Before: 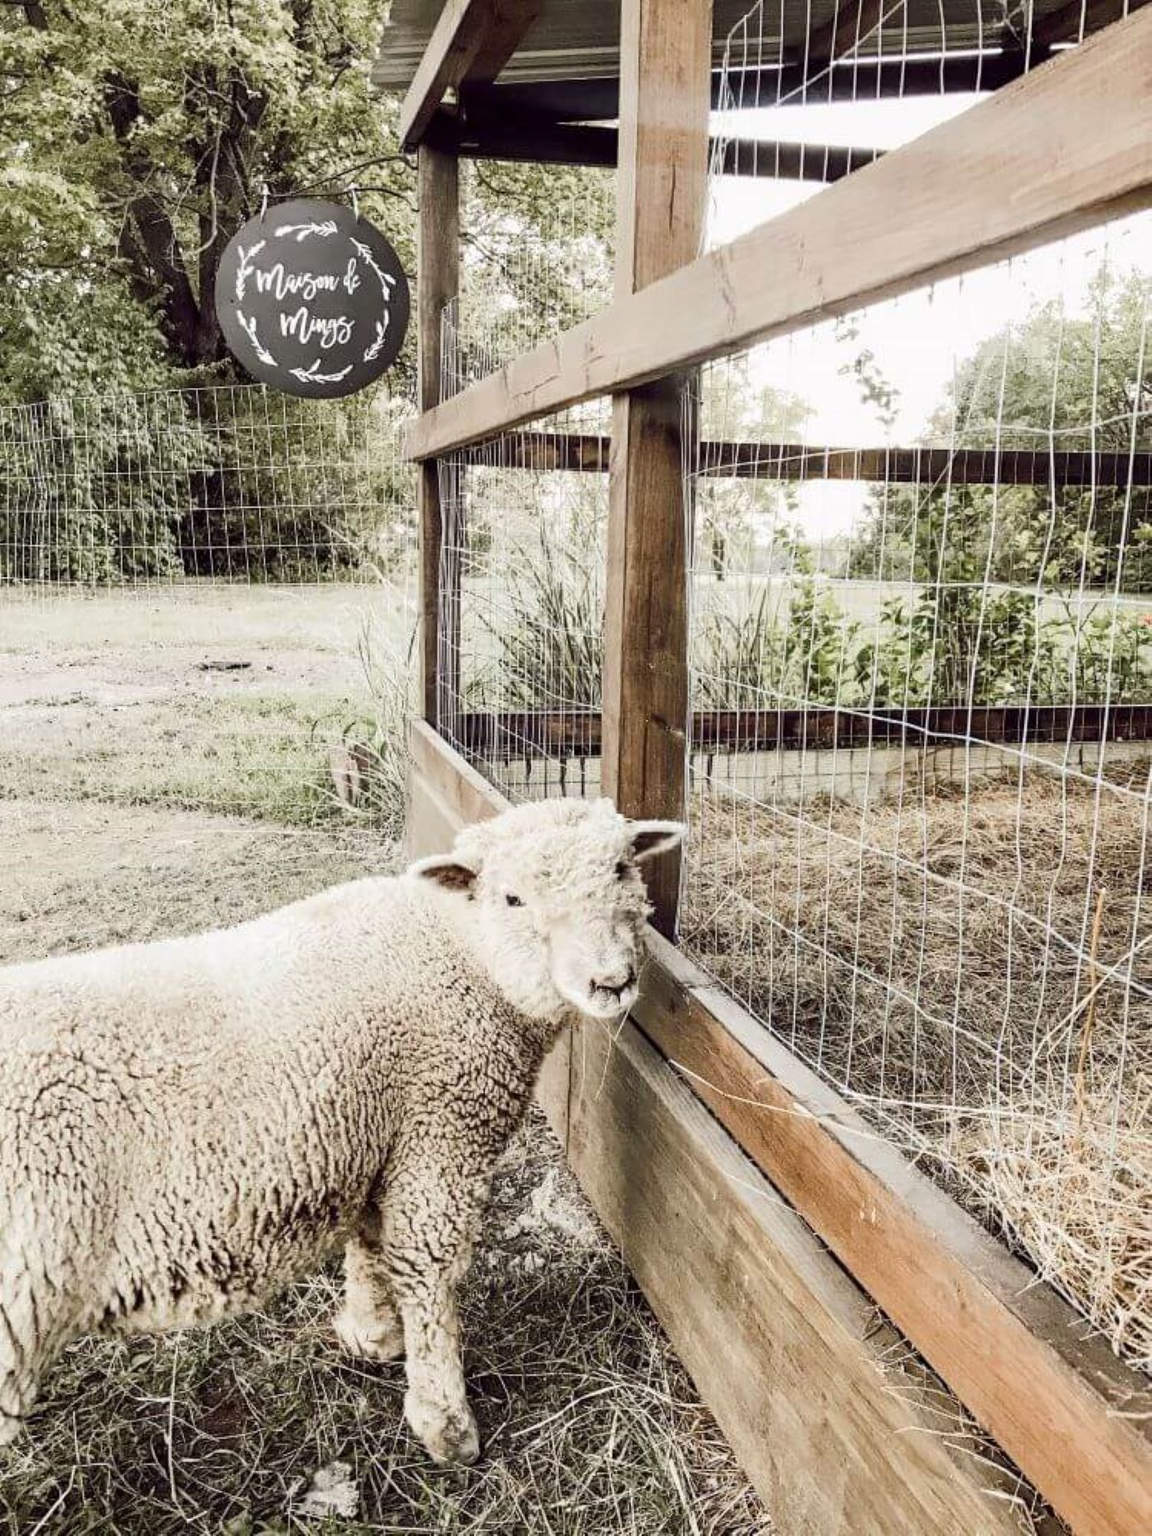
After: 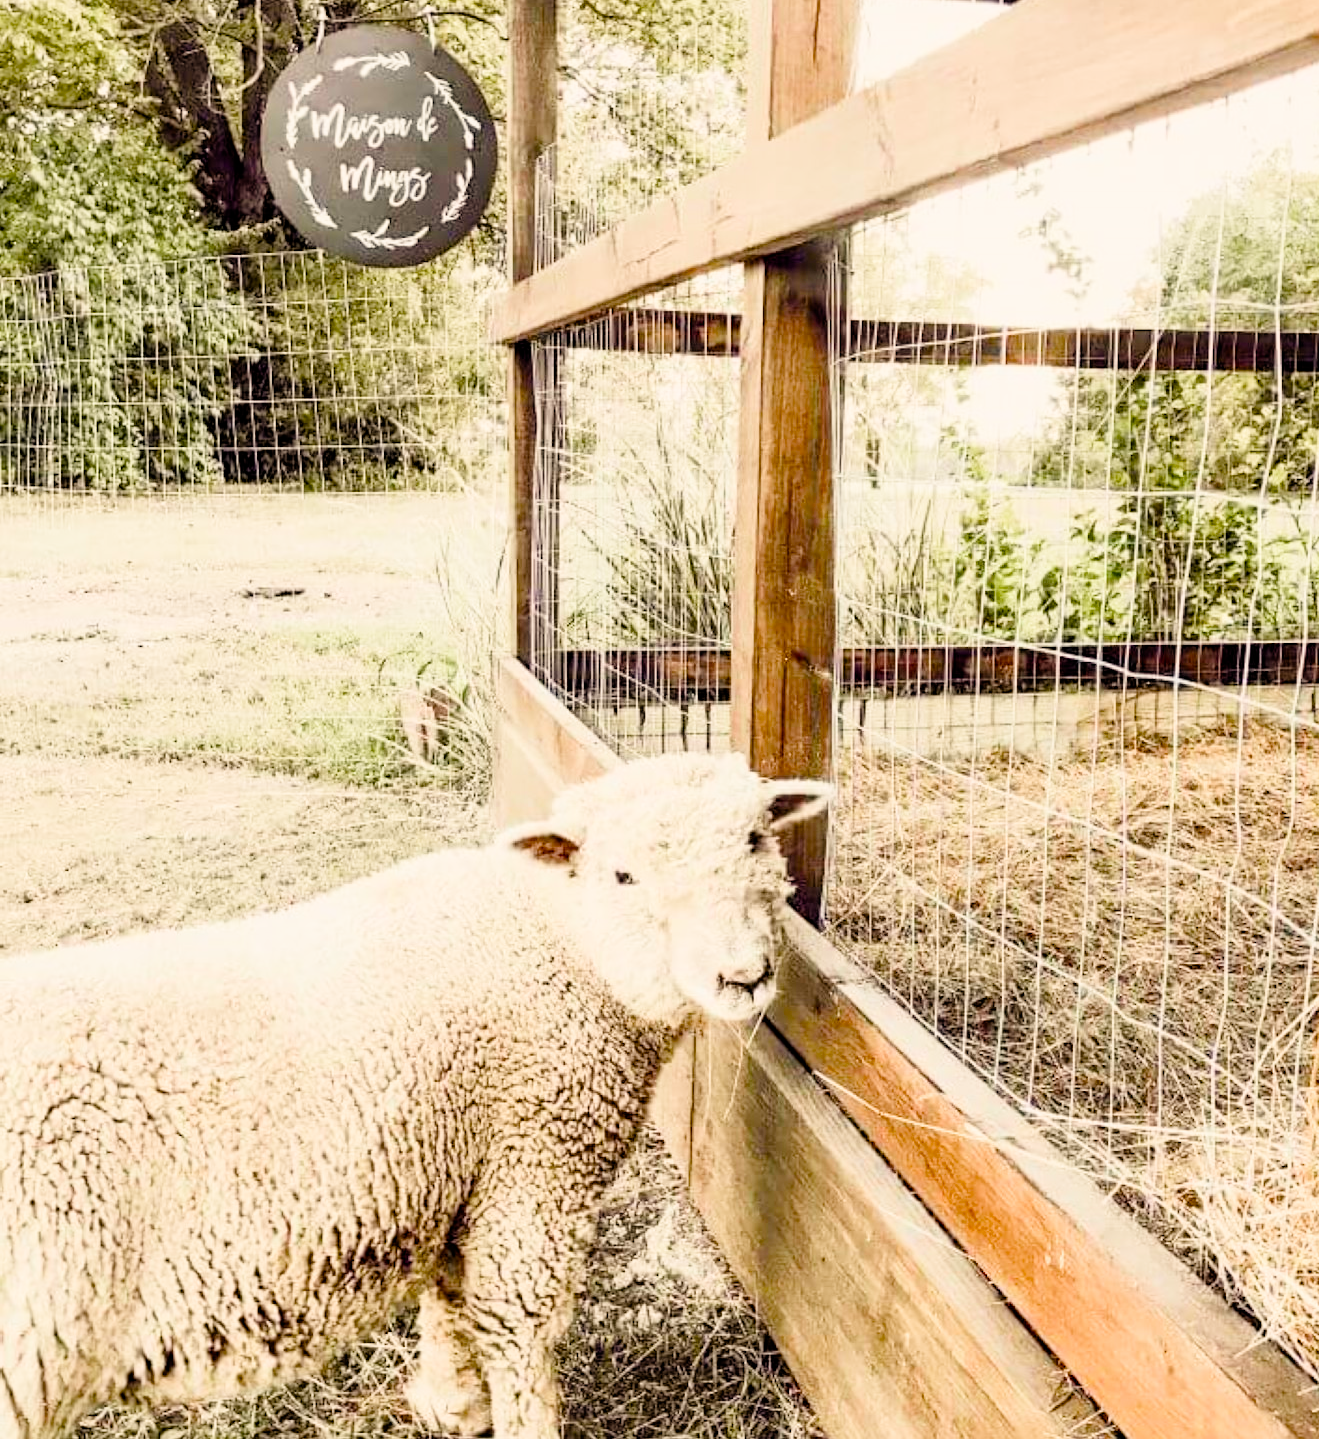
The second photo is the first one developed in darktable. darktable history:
exposure: exposure 1 EV, compensate highlight preservation false
white balance: red 1.045, blue 0.932
color balance rgb: perceptual saturation grading › global saturation 20%, perceptual saturation grading › highlights -25%, perceptual saturation grading › shadows 25%
crop and rotate: angle 0.03°, top 11.643%, right 5.651%, bottom 11.189%
filmic rgb: black relative exposure -7.6 EV, white relative exposure 4.64 EV, threshold 3 EV, target black luminance 0%, hardness 3.55, latitude 50.51%, contrast 1.033, highlights saturation mix 10%, shadows ↔ highlights balance -0.198%, color science v4 (2020), enable highlight reconstruction true
